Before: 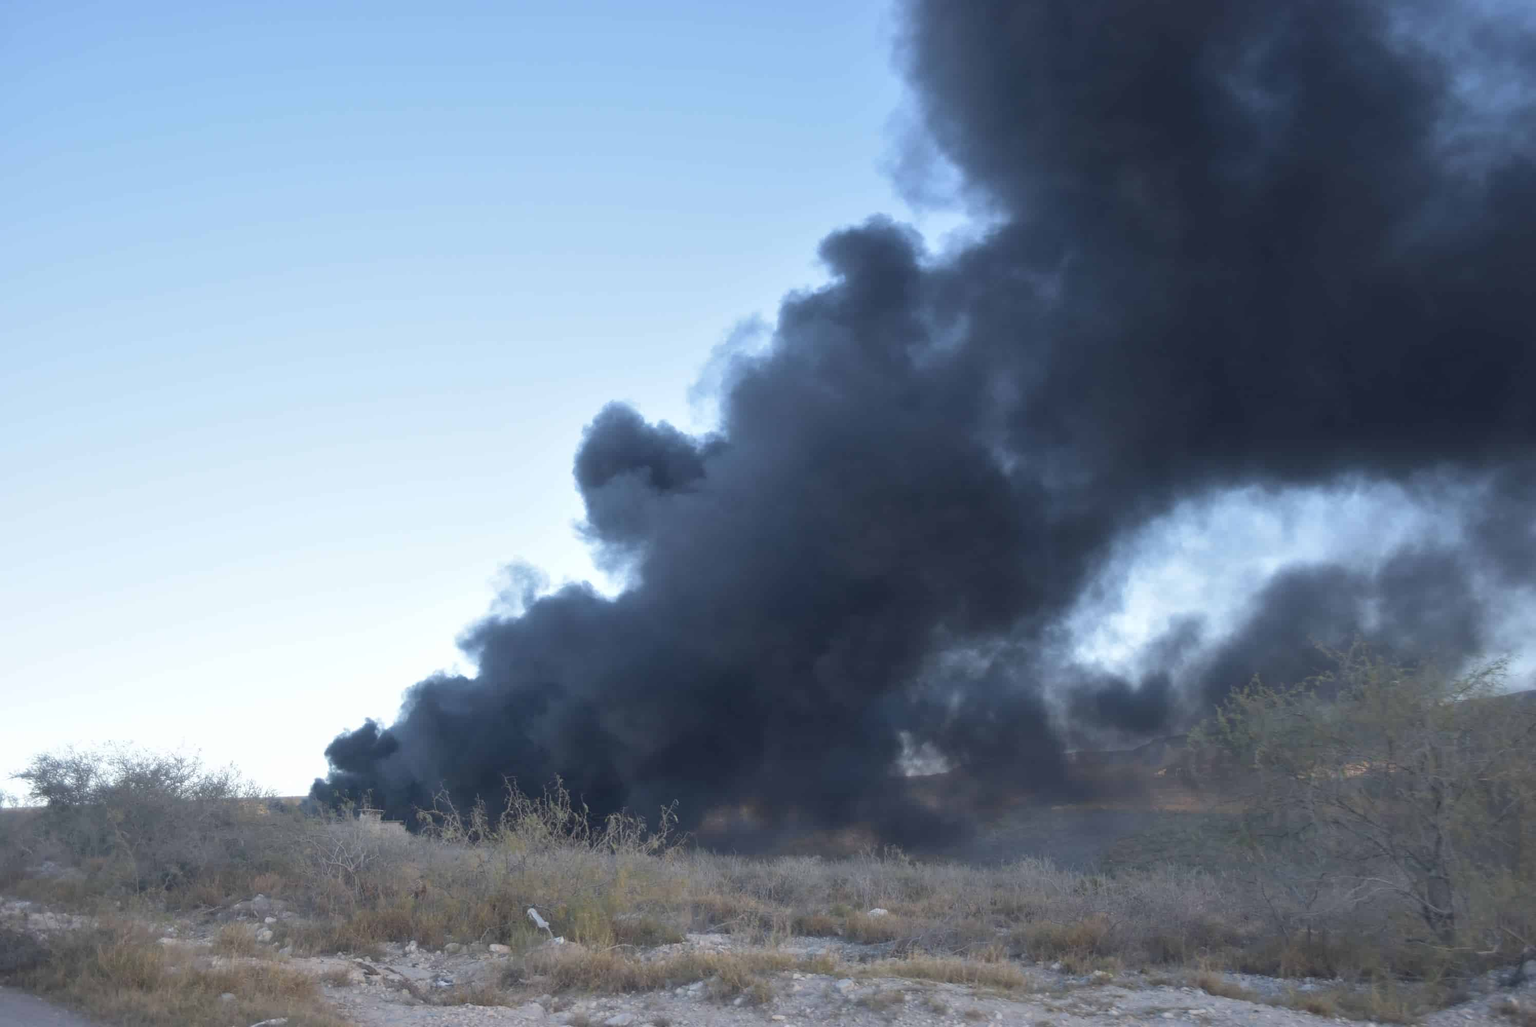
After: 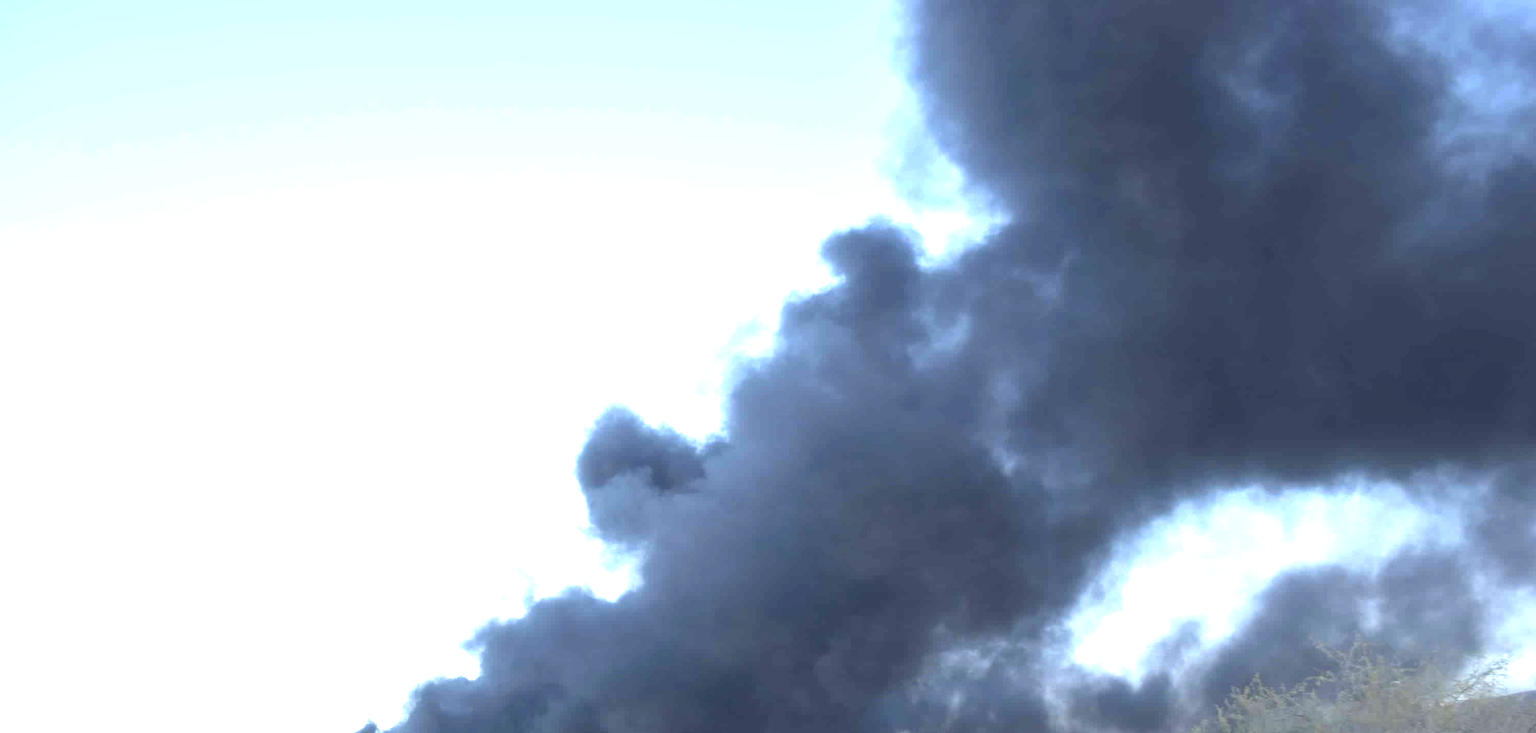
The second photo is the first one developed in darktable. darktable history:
crop: bottom 28.576%
exposure: exposure 1.25 EV, compensate exposure bias true, compensate highlight preservation false
